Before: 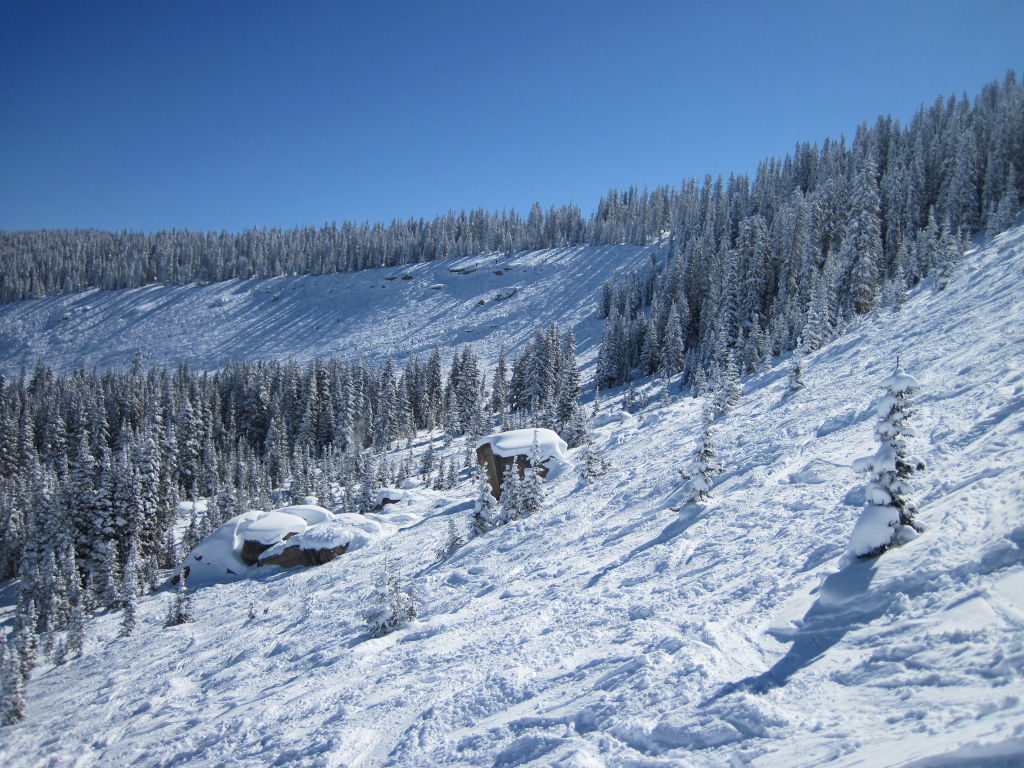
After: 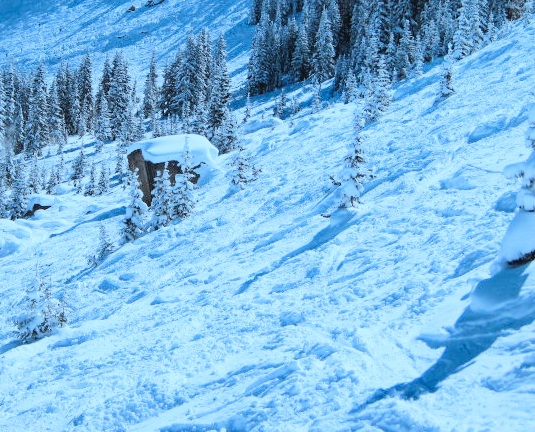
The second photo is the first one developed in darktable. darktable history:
tone curve: curves: ch0 [(0, 0.022) (0.114, 0.083) (0.281, 0.315) (0.447, 0.557) (0.588, 0.711) (0.786, 0.839) (0.999, 0.949)]; ch1 [(0, 0) (0.389, 0.352) (0.458, 0.433) (0.486, 0.474) (0.509, 0.505) (0.535, 0.53) (0.555, 0.557) (0.586, 0.622) (0.677, 0.724) (1, 1)]; ch2 [(0, 0) (0.369, 0.388) (0.449, 0.431) (0.501, 0.5) (0.528, 0.52) (0.561, 0.59) (0.697, 0.721) (1, 1)], color space Lab, linked channels, preserve colors none
crop: left 34.103%, top 38.391%, right 13.649%, bottom 5.356%
color correction: highlights a* -9.86, highlights b* -21.13
